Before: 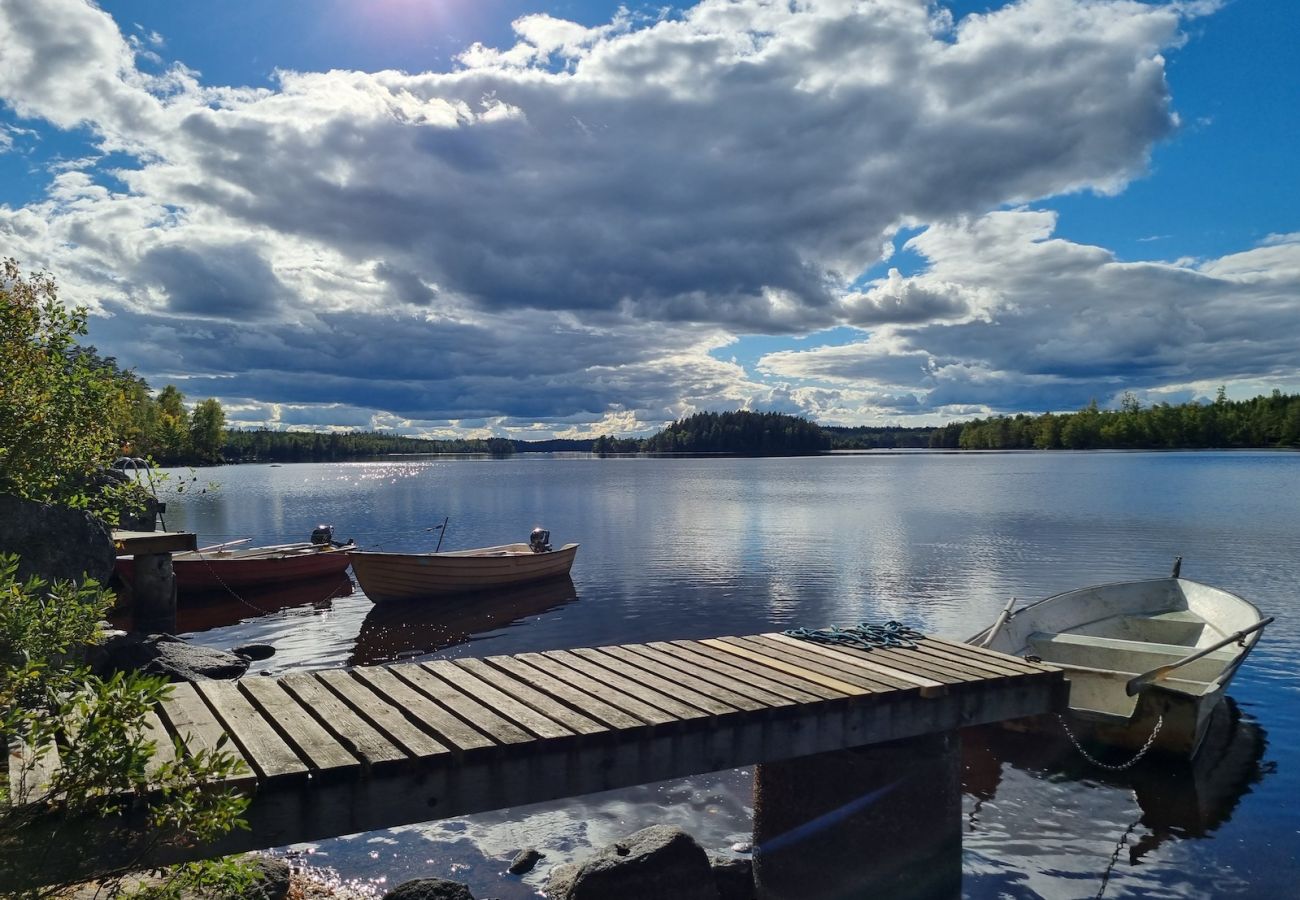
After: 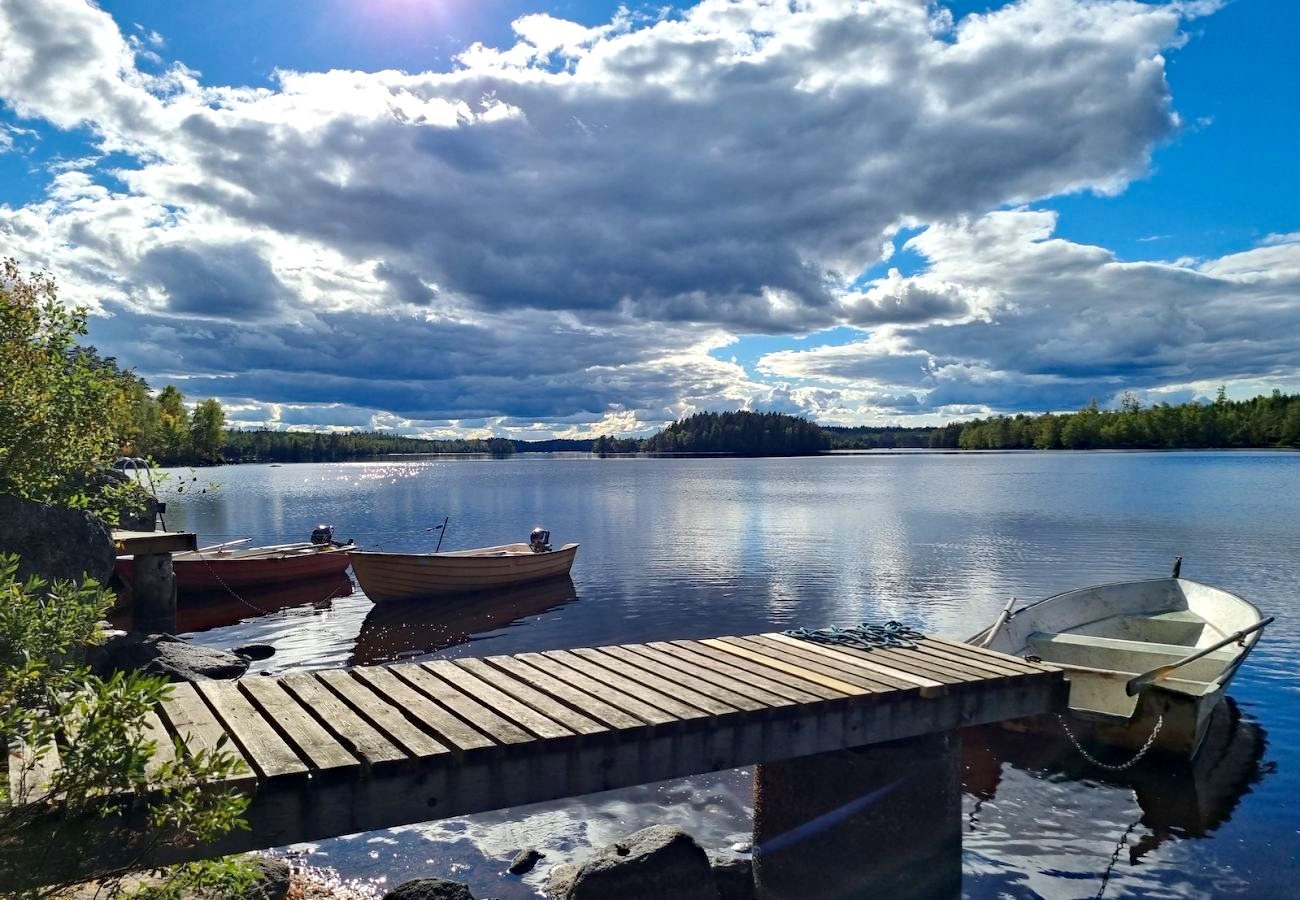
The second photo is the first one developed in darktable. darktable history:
haze removal: compatibility mode true, adaptive false
exposure: black level correction 0.001, exposure 0.498 EV, compensate highlight preservation false
